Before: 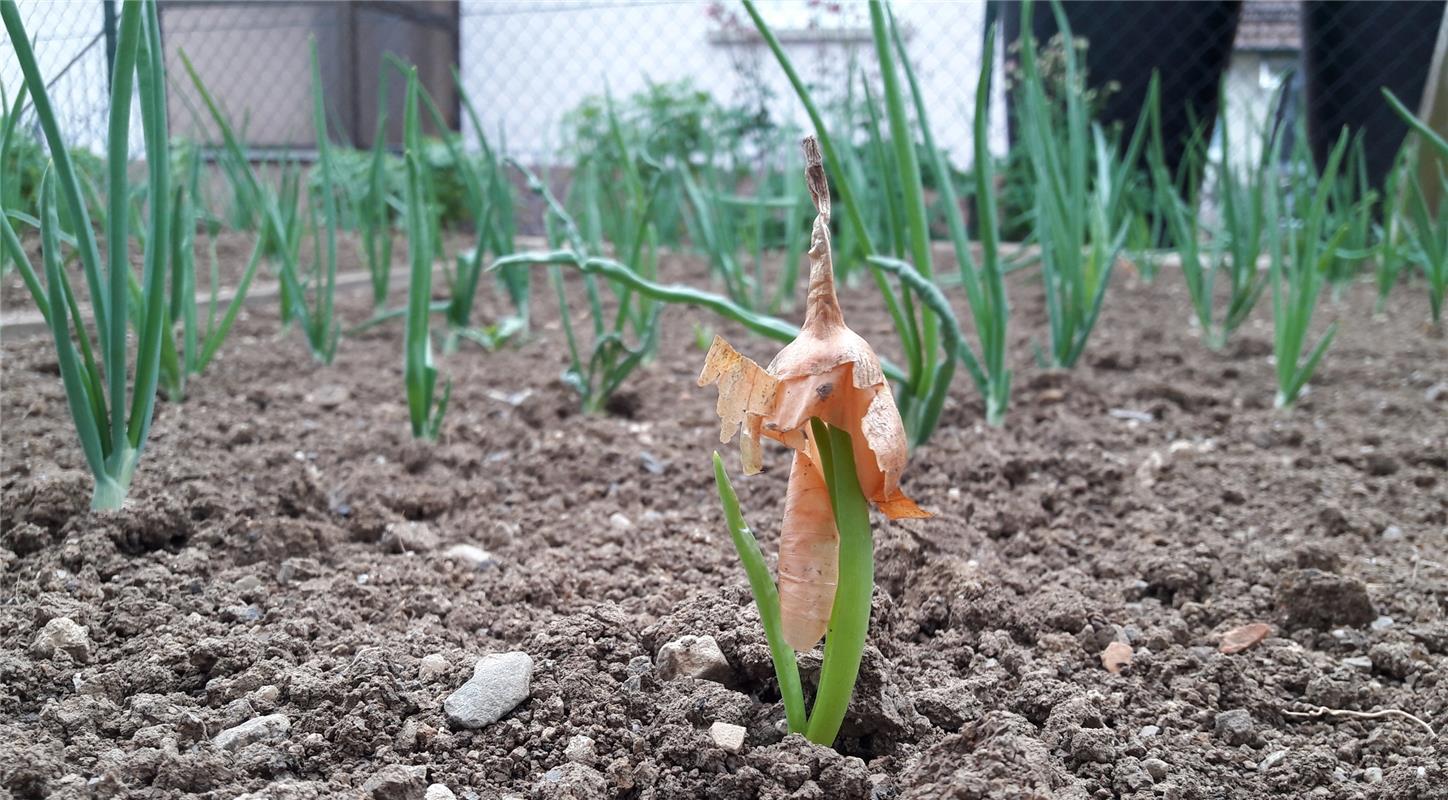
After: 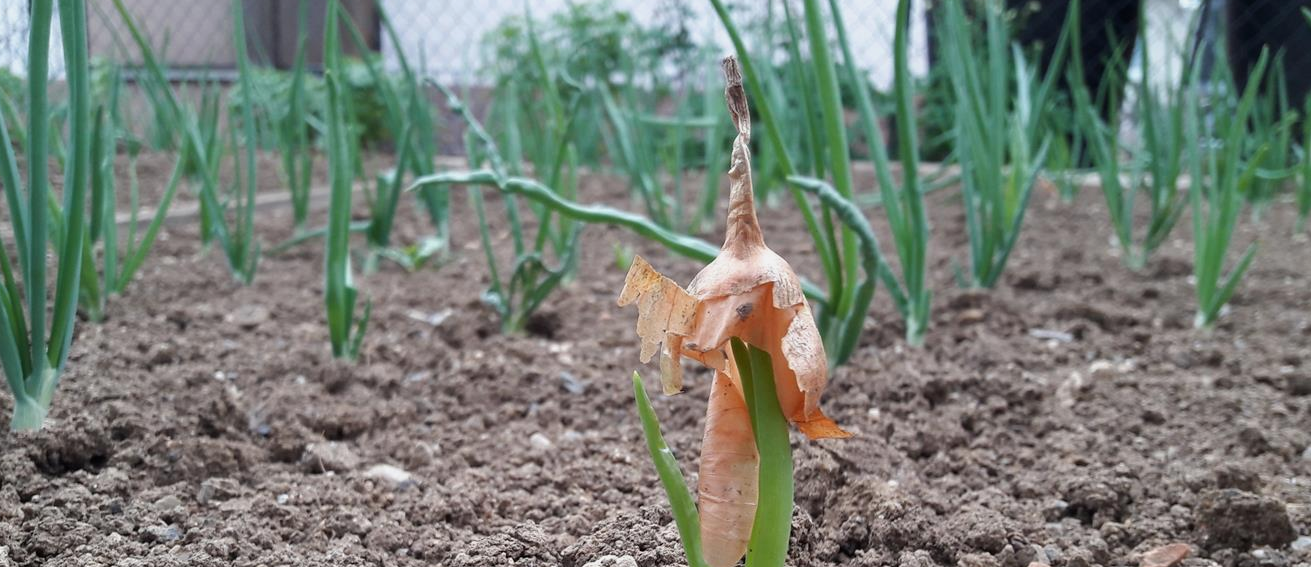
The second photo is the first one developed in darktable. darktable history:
exposure: exposure -0.177 EV, compensate highlight preservation false
crop: left 5.587%, top 10.12%, right 3.815%, bottom 18.941%
